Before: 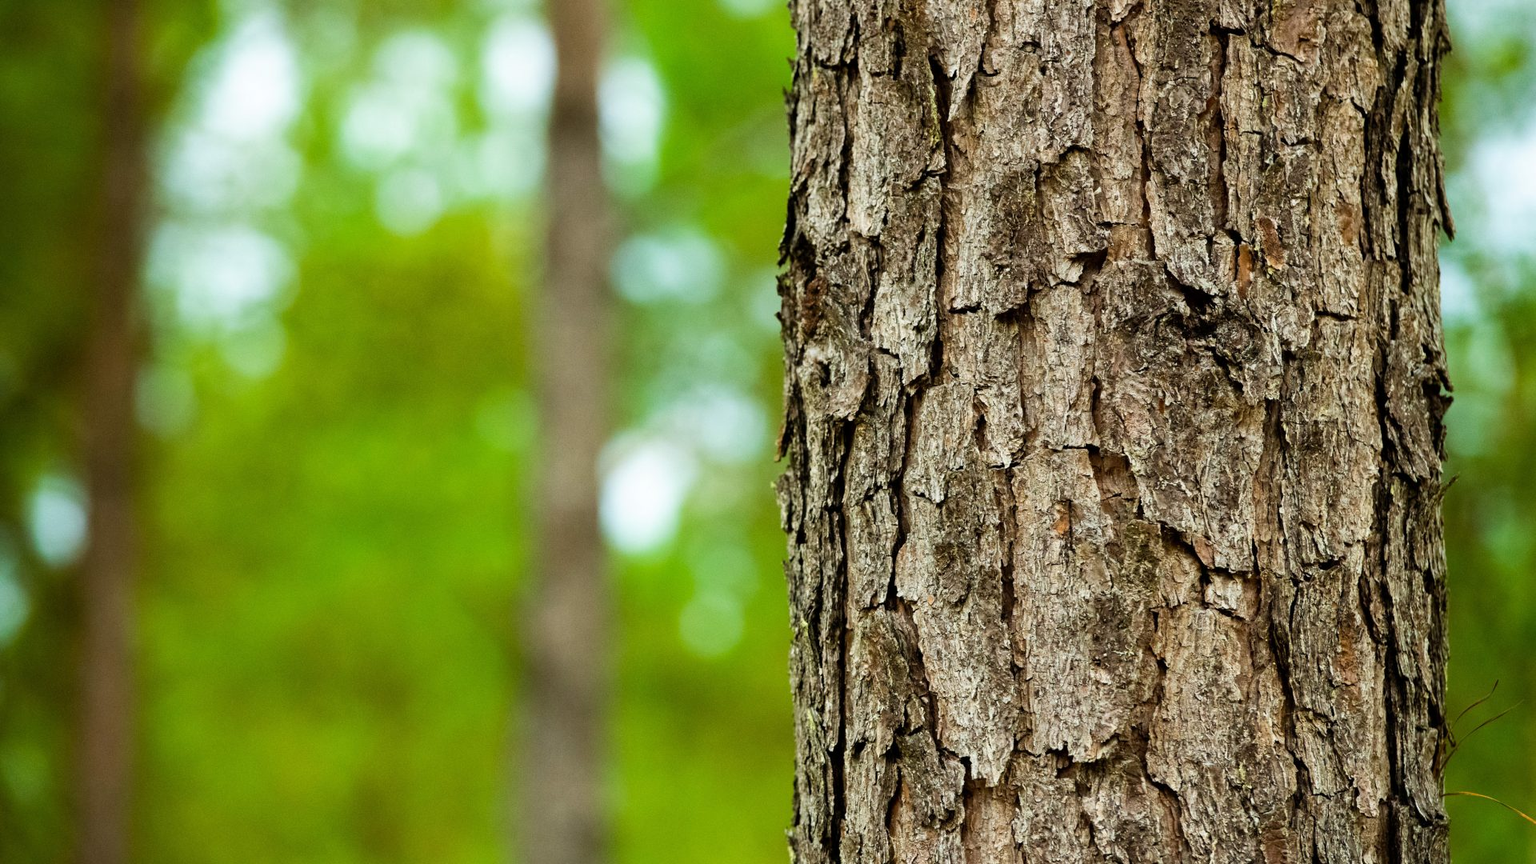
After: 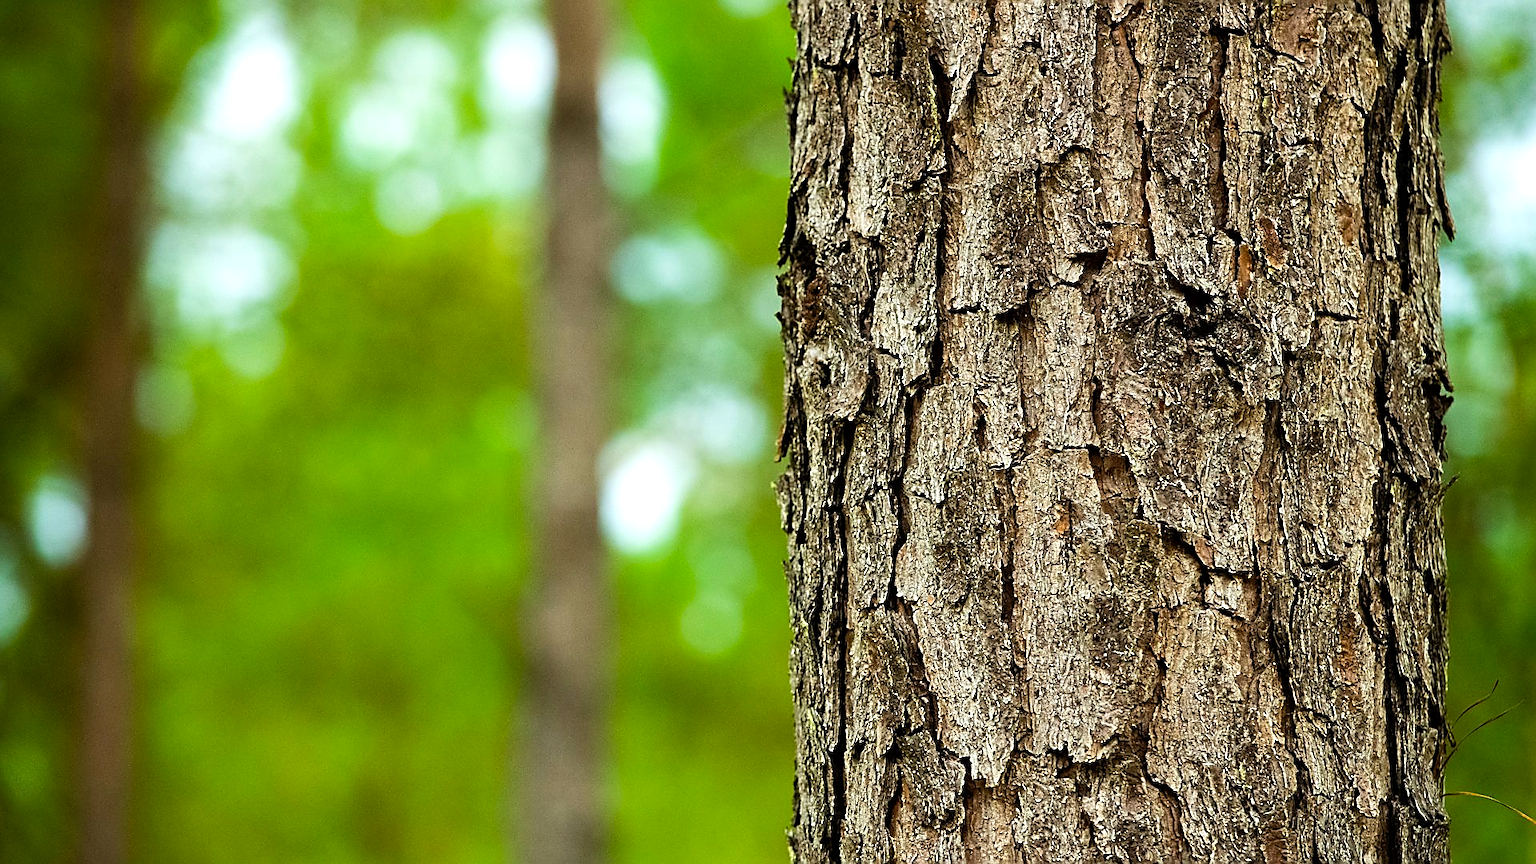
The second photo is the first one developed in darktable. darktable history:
color balance: contrast 10%
sharpen: radius 1.4, amount 1.25, threshold 0.7
